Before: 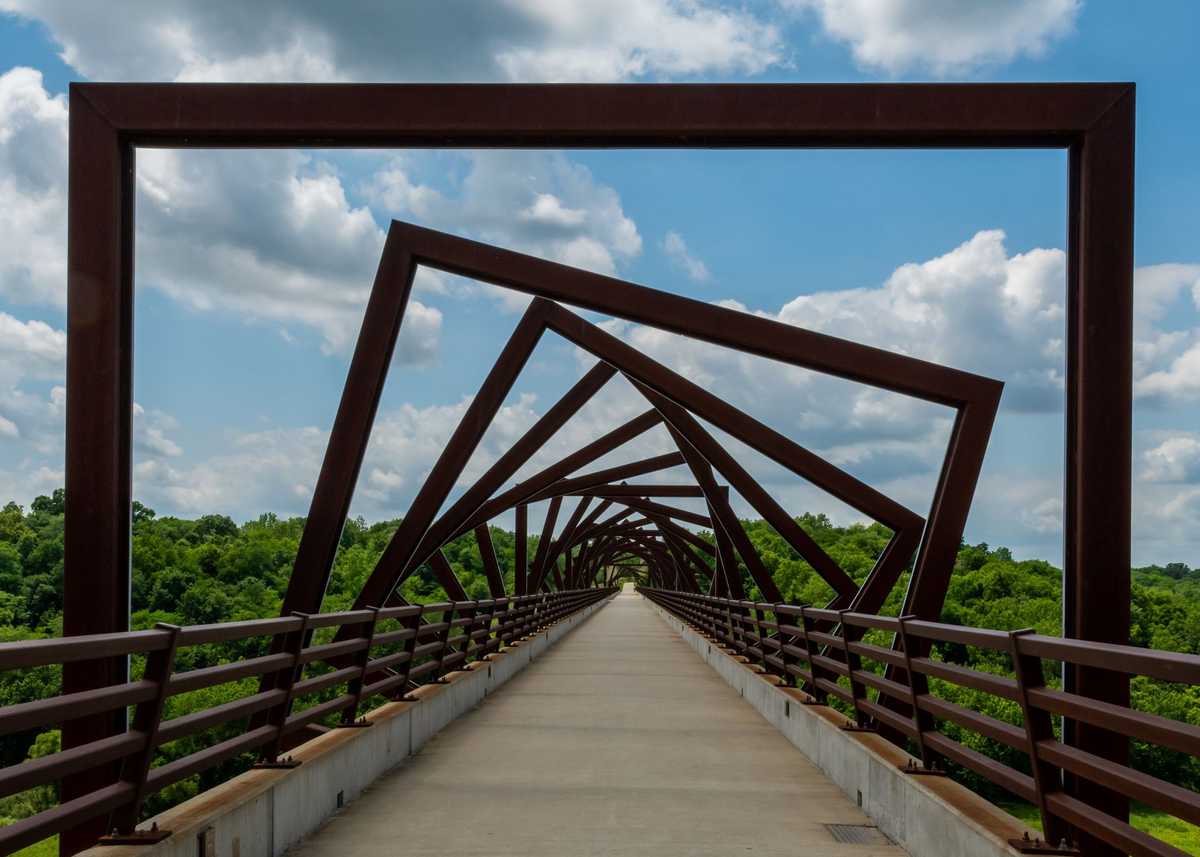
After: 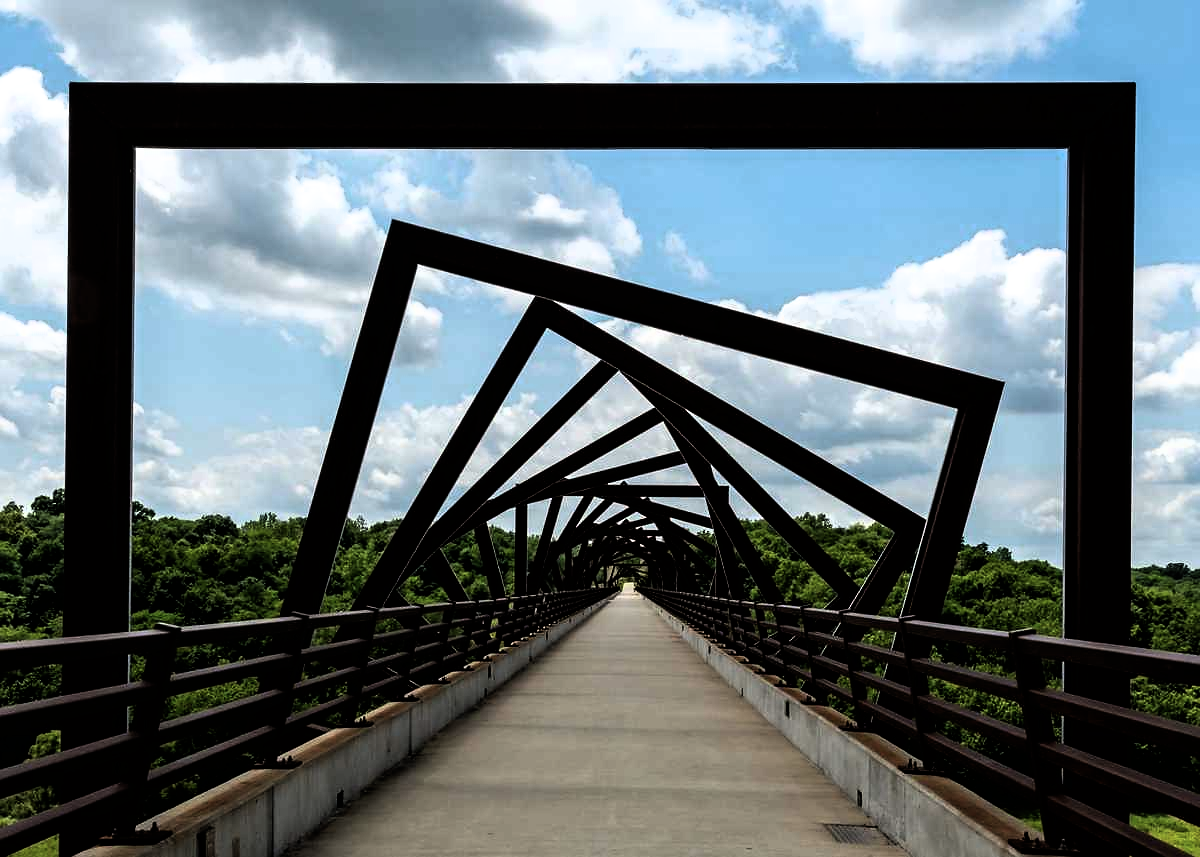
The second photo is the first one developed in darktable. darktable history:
sharpen: radius 1, threshold 1
filmic rgb: black relative exposure -8.2 EV, white relative exposure 2.2 EV, threshold 3 EV, hardness 7.11, latitude 85.74%, contrast 1.696, highlights saturation mix -4%, shadows ↔ highlights balance -2.69%, color science v5 (2021), contrast in shadows safe, contrast in highlights safe, enable highlight reconstruction true
